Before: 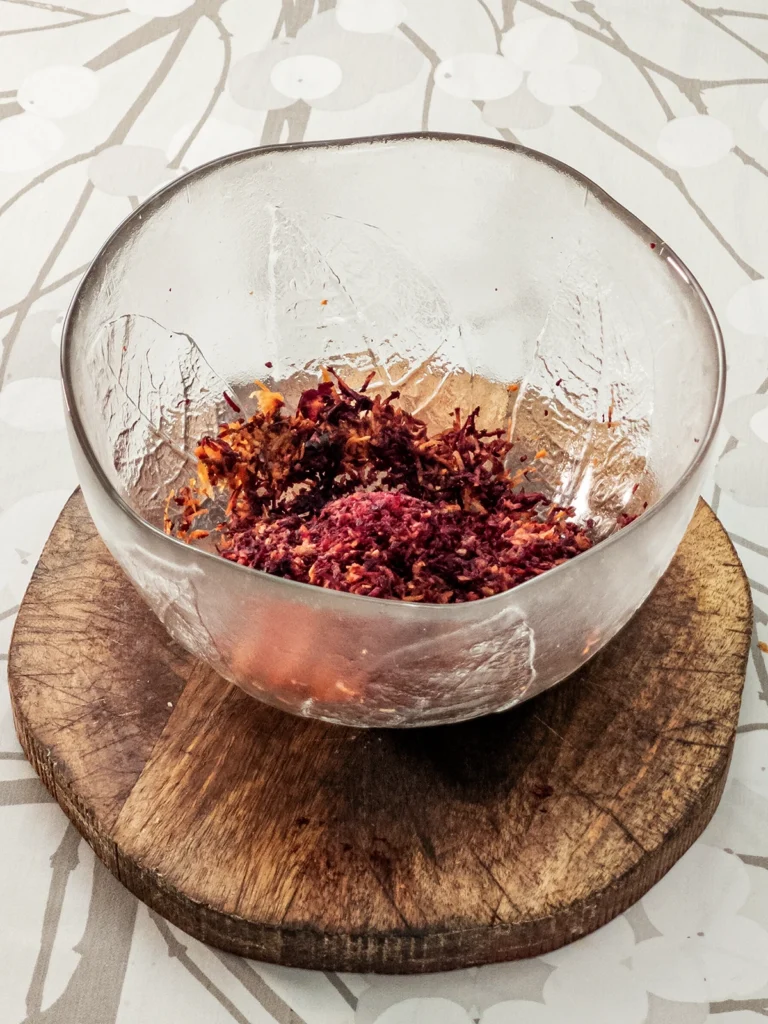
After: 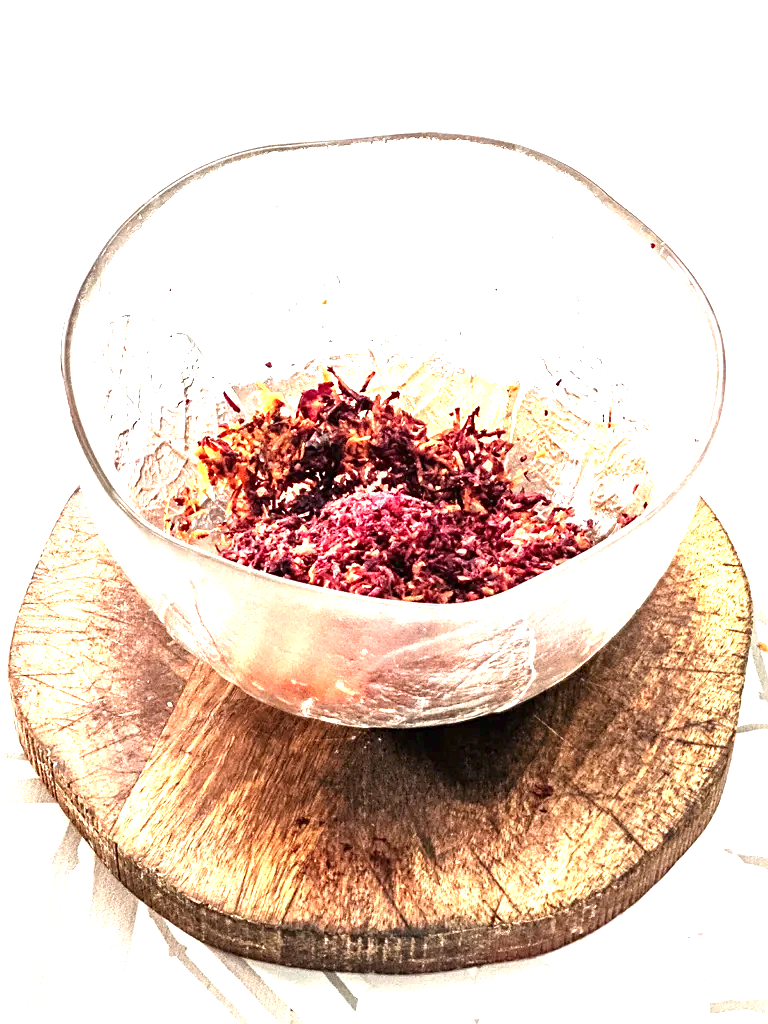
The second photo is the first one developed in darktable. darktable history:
sharpen: on, module defaults
exposure: black level correction 0, exposure 1.975 EV, compensate highlight preservation false
